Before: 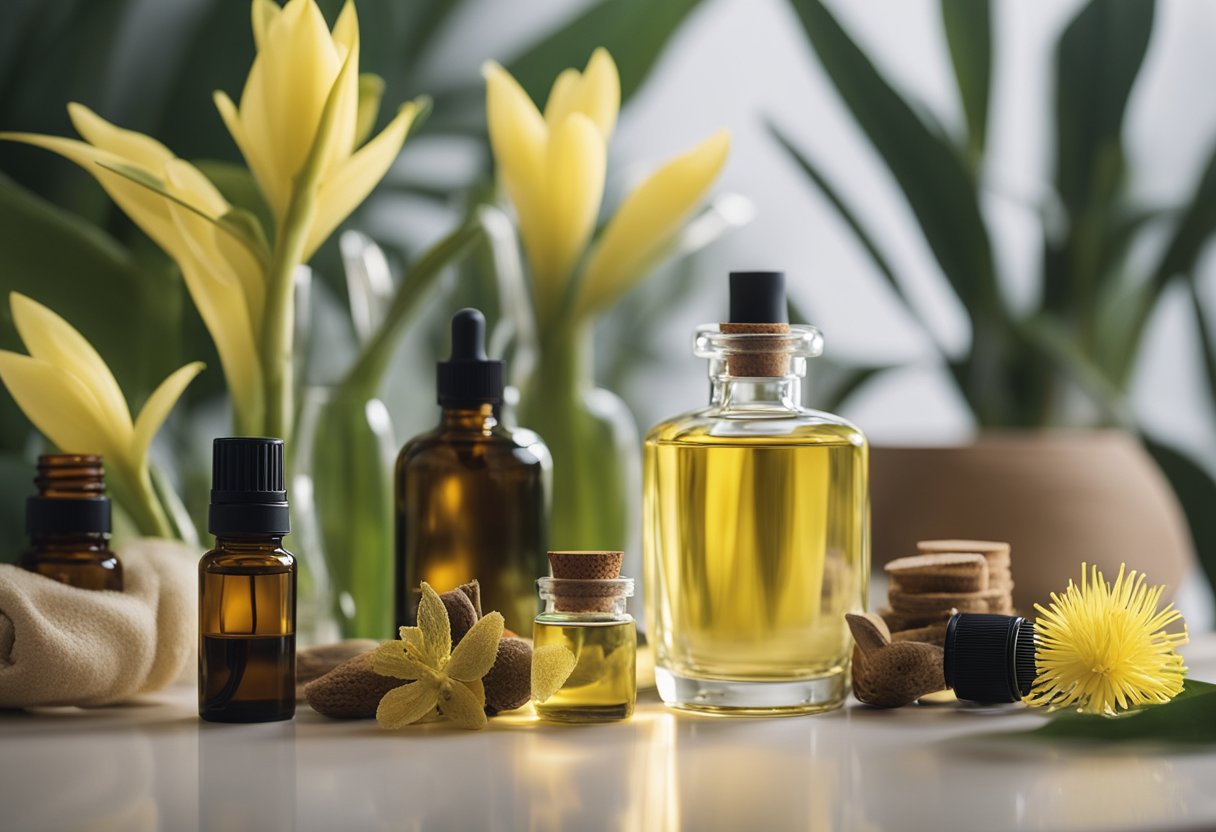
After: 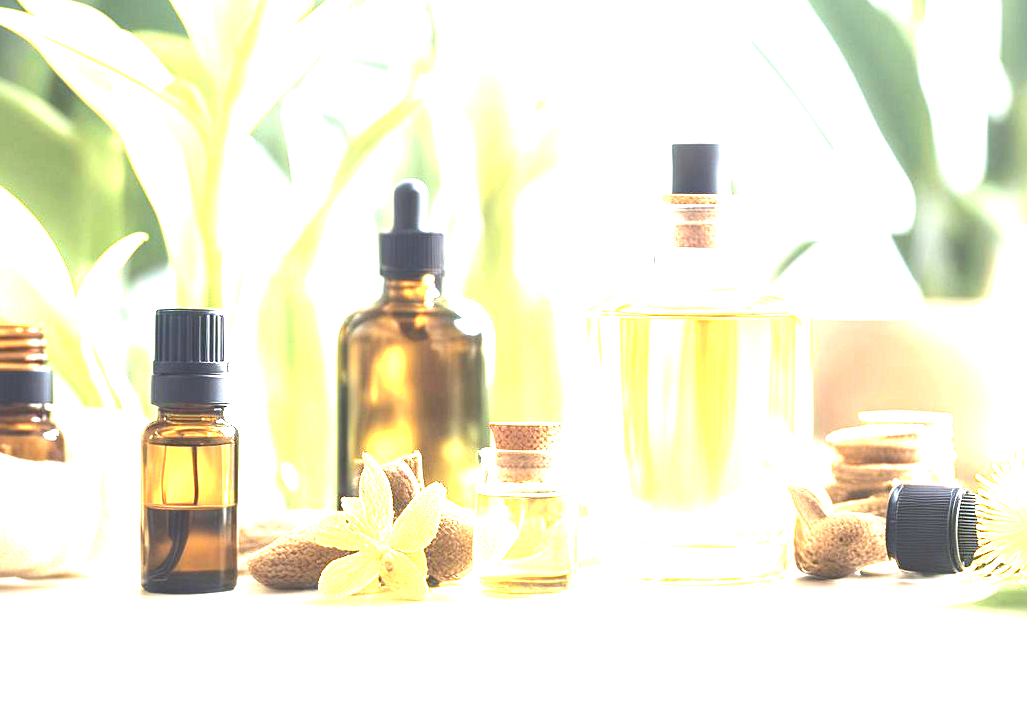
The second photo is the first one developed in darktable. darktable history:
tone equalizer: on, module defaults
contrast brightness saturation: saturation -0.1
crop and rotate: left 4.842%, top 15.51%, right 10.668%
exposure: black level correction 0, exposure 4 EV, compensate exposure bias true, compensate highlight preservation false
